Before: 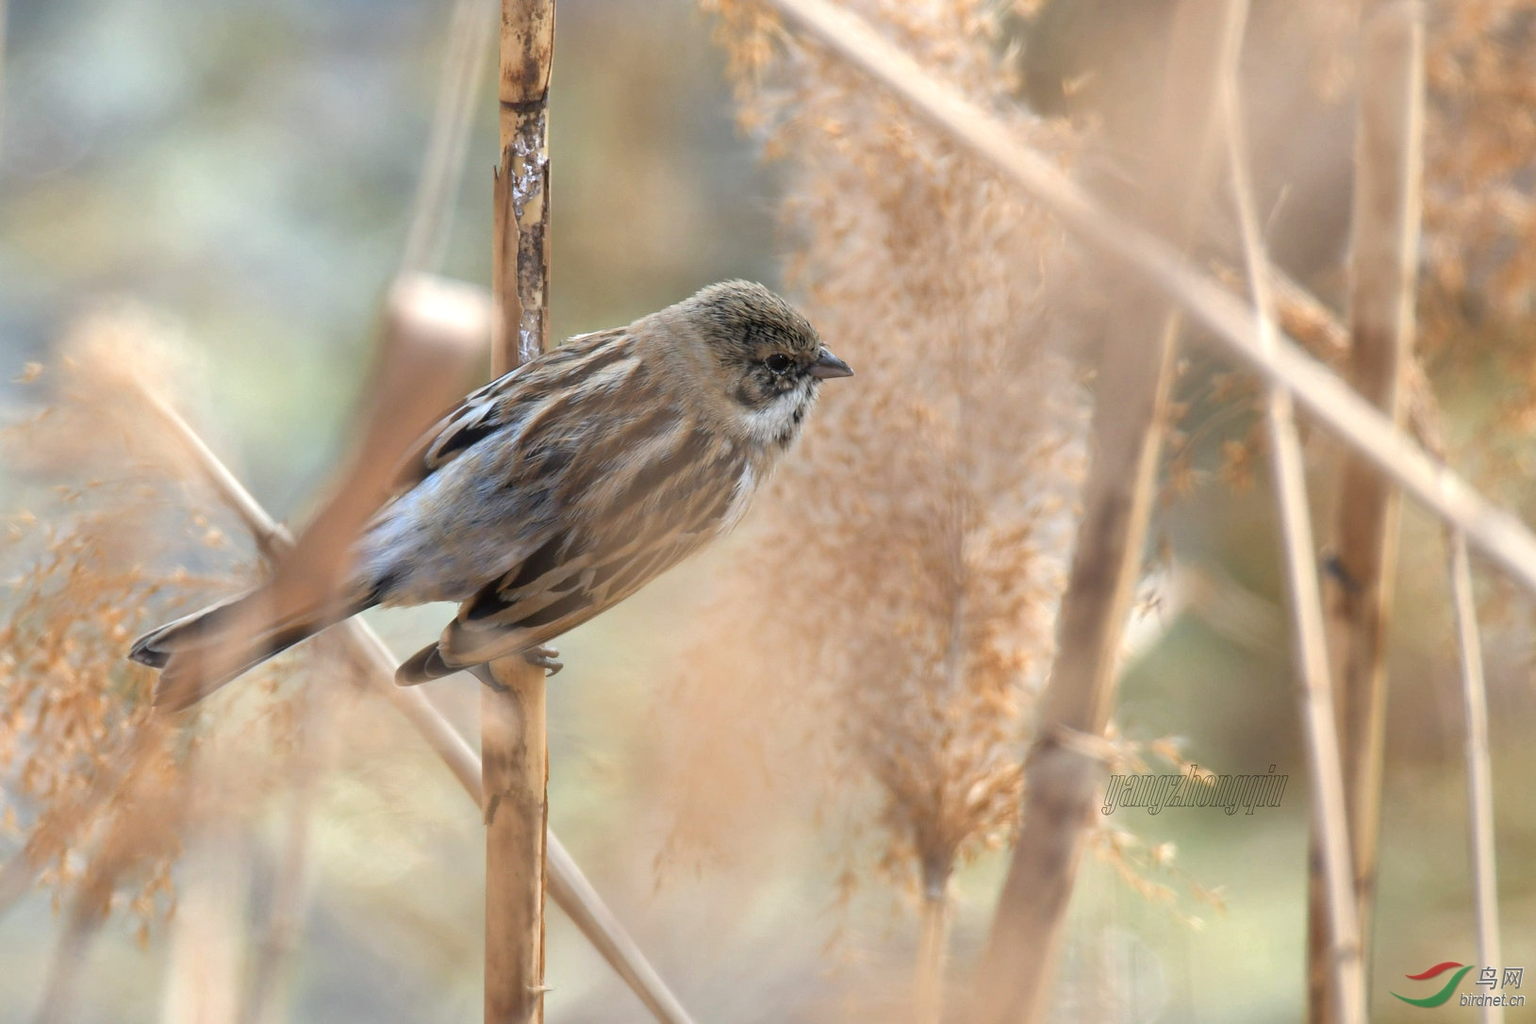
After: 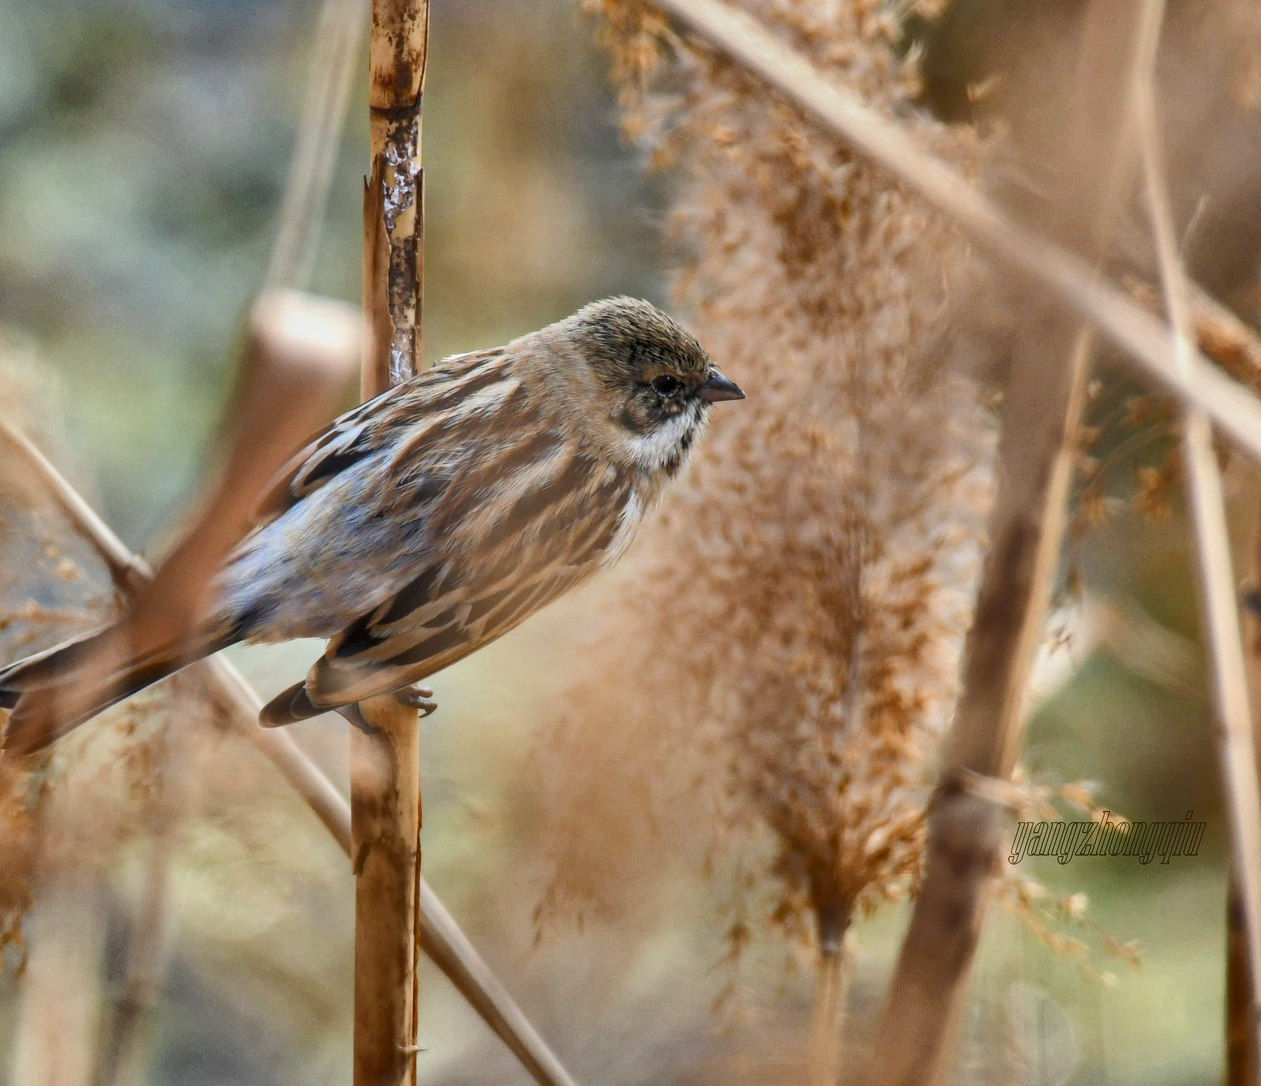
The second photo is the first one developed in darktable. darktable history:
crop: left 9.88%, right 12.664%
local contrast: on, module defaults
exposure: black level correction -0.005, exposure 1.002 EV, compensate highlight preservation false
filmic rgb: black relative exposure -7.65 EV, white relative exposure 4.56 EV, hardness 3.61
shadows and highlights: shadows 20.91, highlights -82.73, soften with gaussian
contrast brightness saturation: saturation 0.18
